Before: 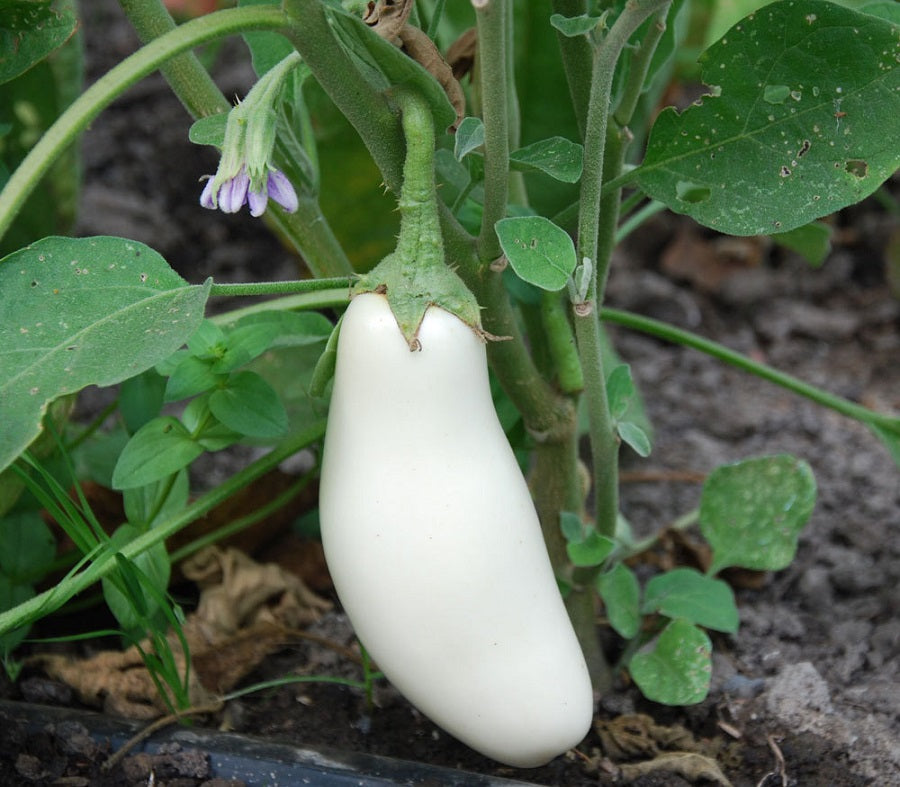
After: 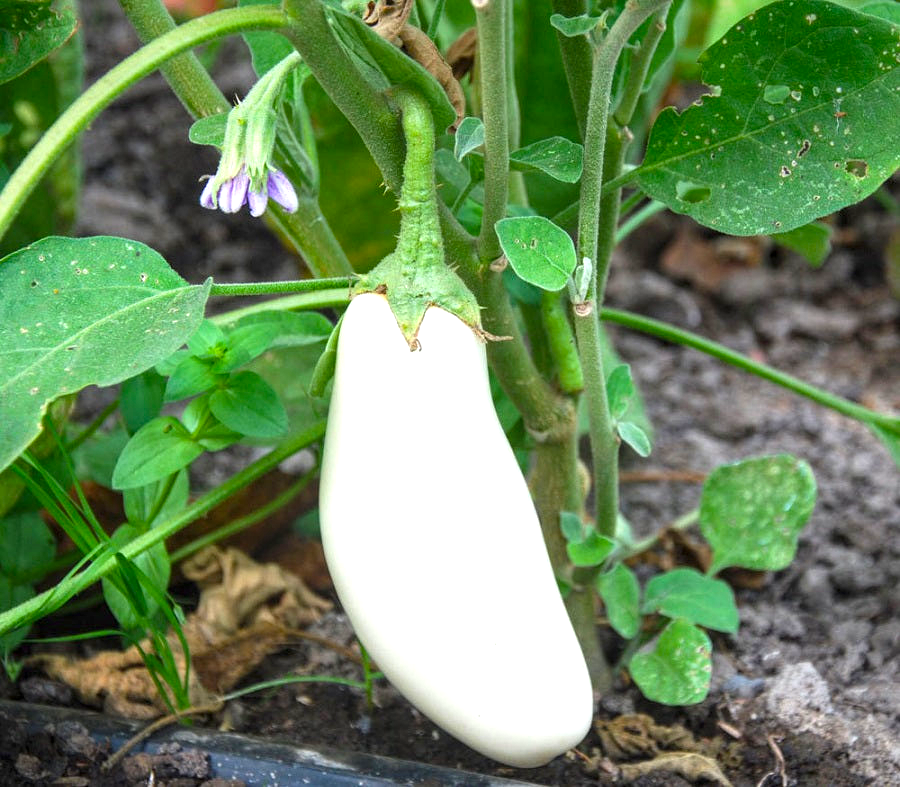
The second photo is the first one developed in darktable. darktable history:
local contrast: on, module defaults
base curve: curves: ch0 [(0, 0) (0.472, 0.455) (1, 1)], preserve colors none
exposure: black level correction 0, exposure 0.95 EV, compensate exposure bias true, compensate highlight preservation false
color balance rgb: perceptual saturation grading › global saturation 30%
